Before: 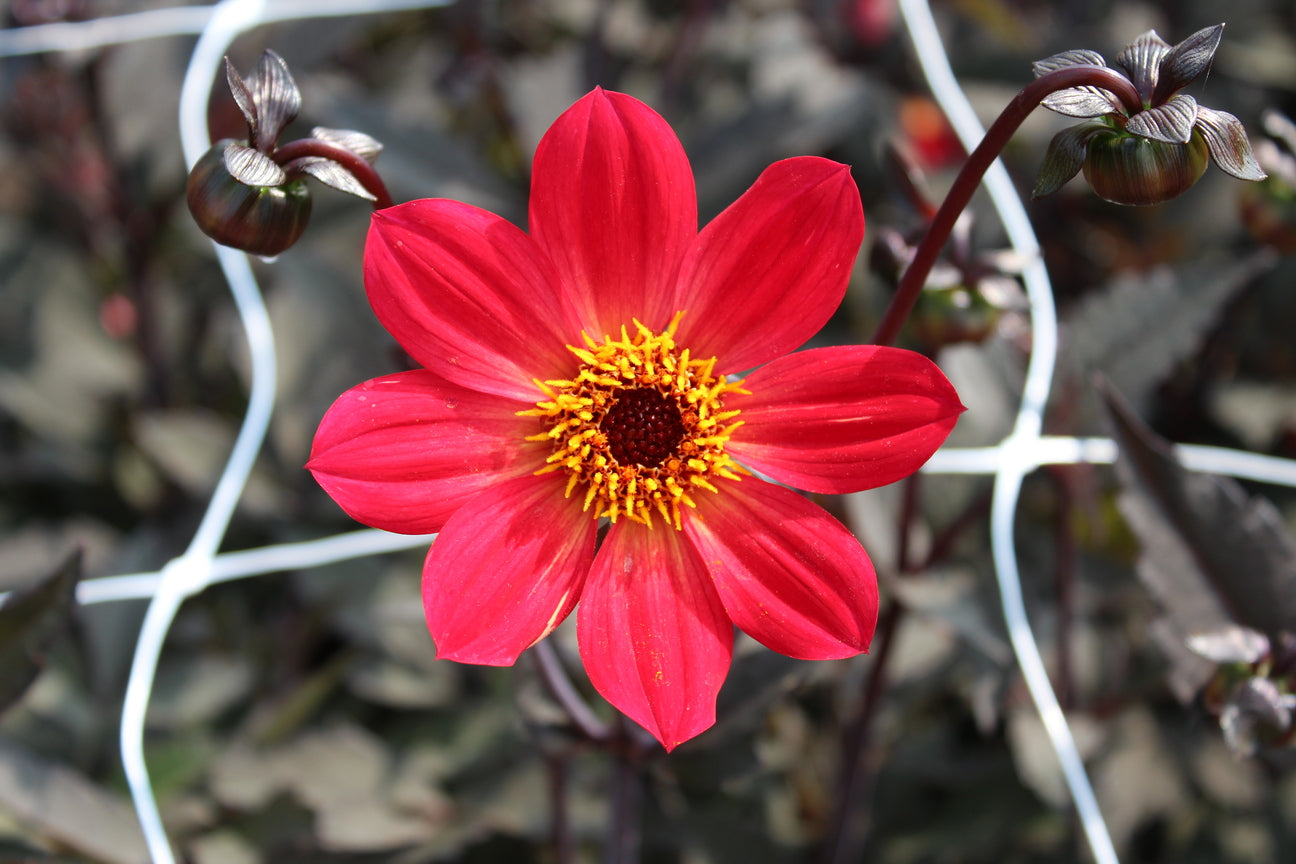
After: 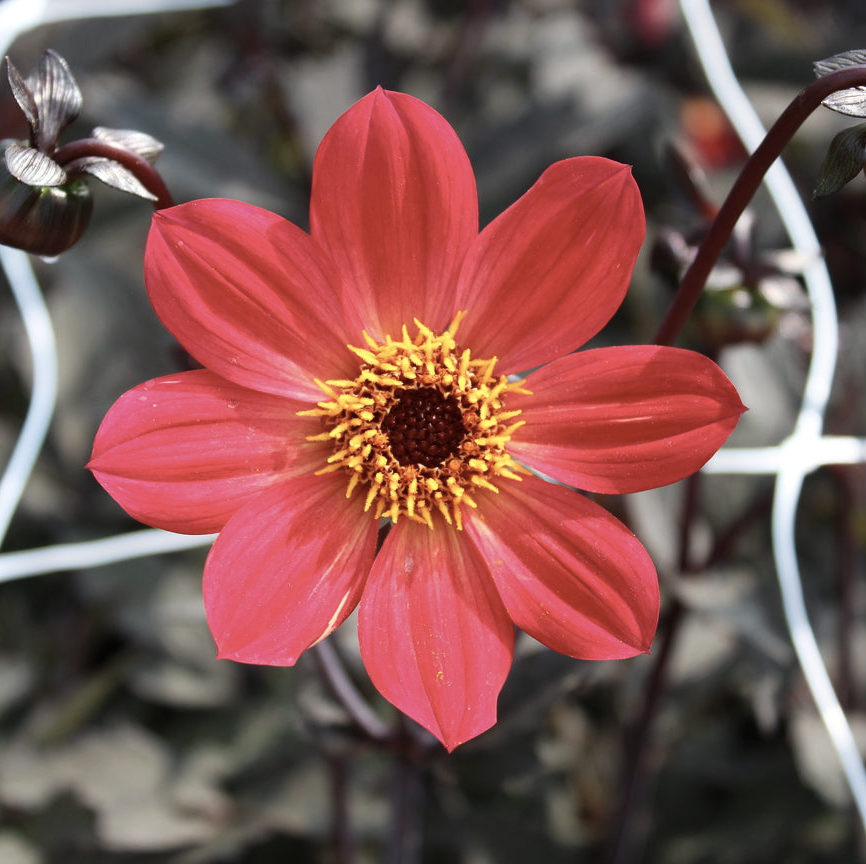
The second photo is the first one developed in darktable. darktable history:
crop: left 16.951%, right 16.226%
contrast brightness saturation: contrast 0.101, saturation -0.283
